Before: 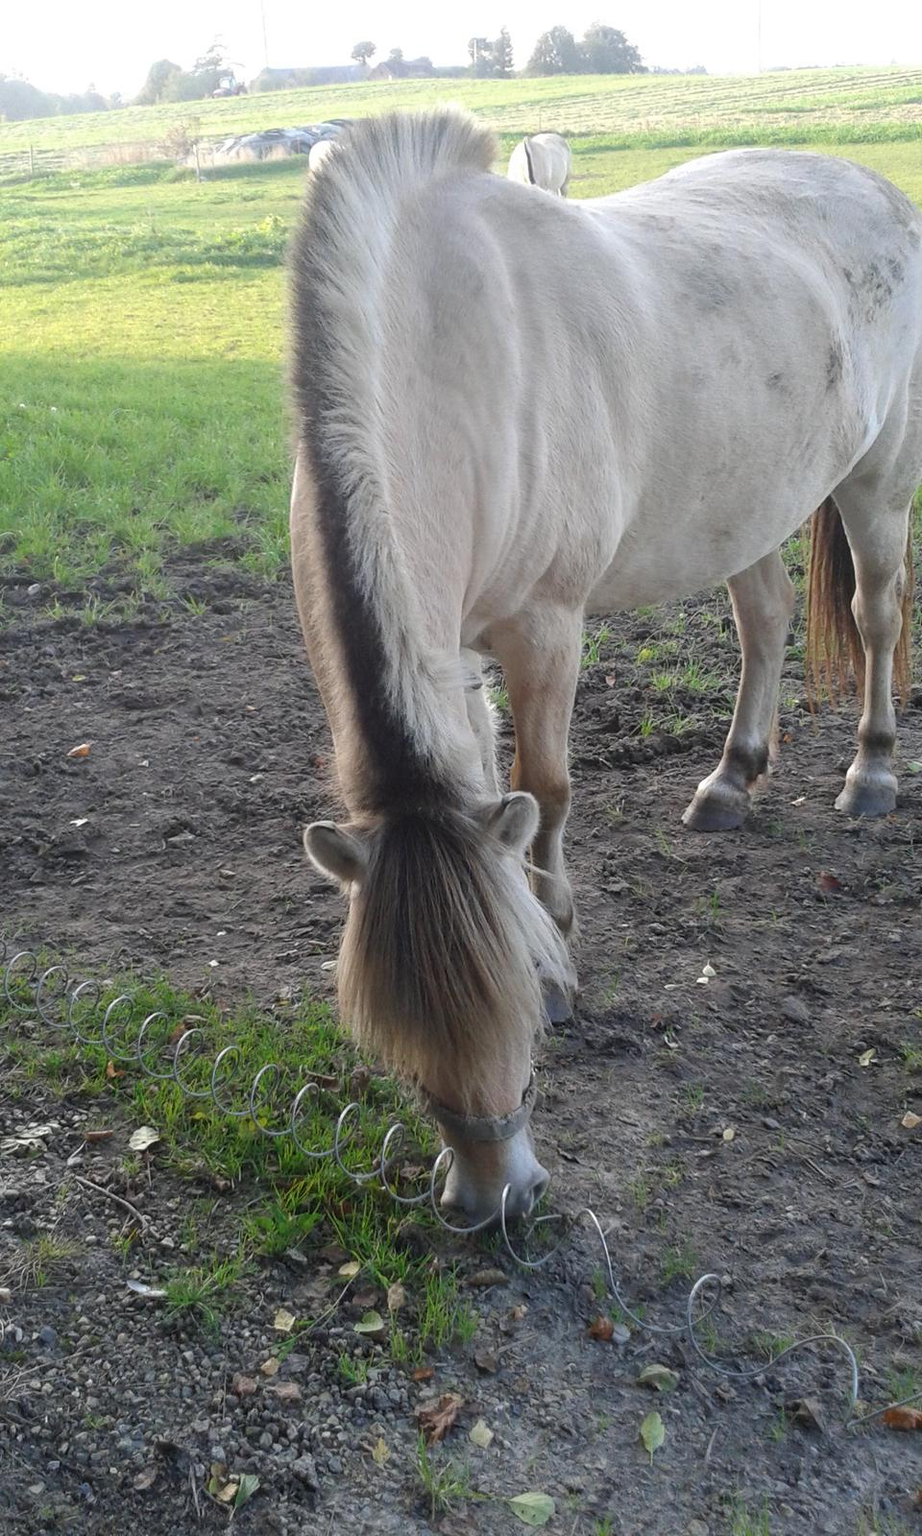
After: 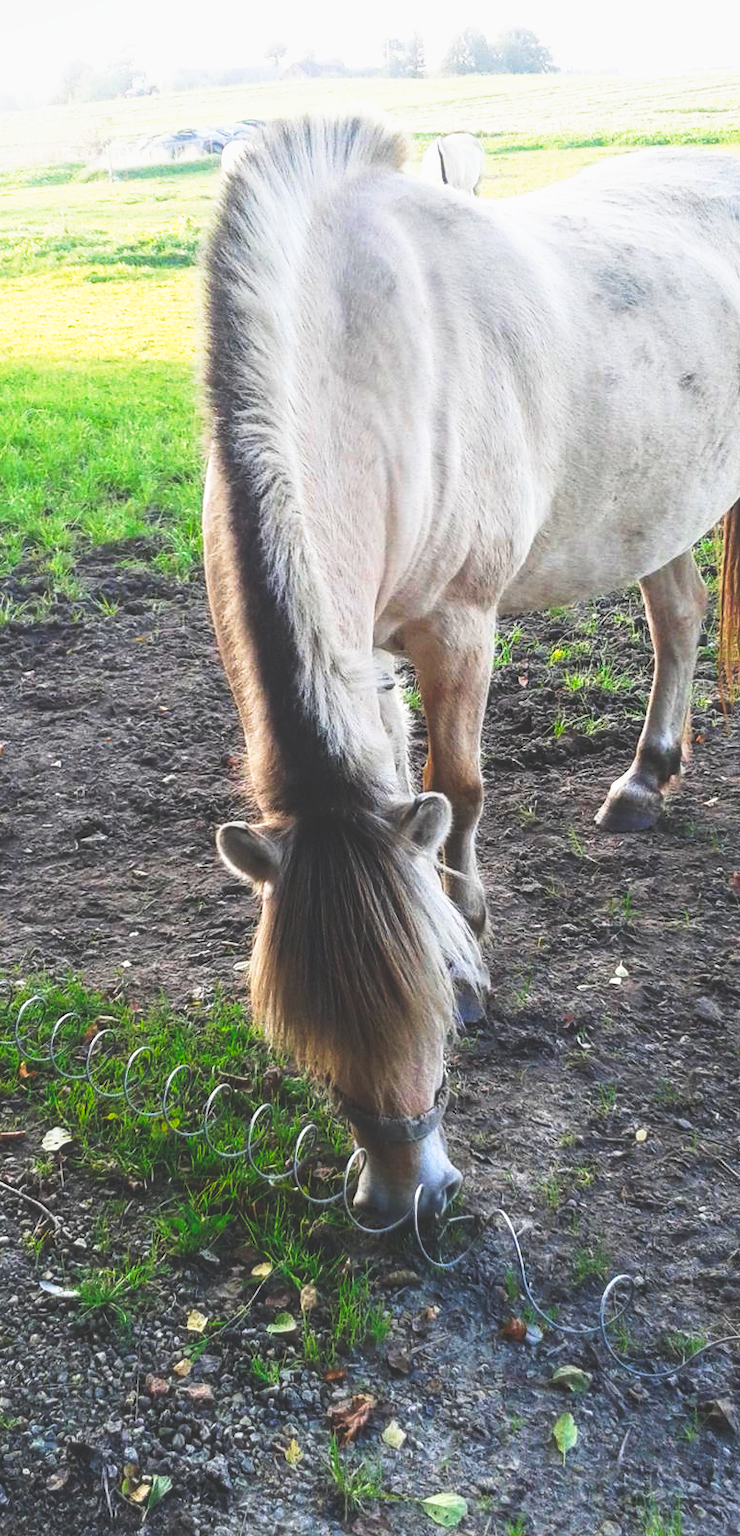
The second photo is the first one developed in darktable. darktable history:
tone curve: curves: ch0 [(0.003, 0.032) (0.037, 0.037) (0.149, 0.117) (0.297, 0.318) (0.41, 0.48) (0.541, 0.649) (0.722, 0.857) (0.875, 0.946) (1, 0.98)]; ch1 [(0, 0) (0.305, 0.325) (0.453, 0.437) (0.482, 0.474) (0.501, 0.498) (0.506, 0.503) (0.559, 0.576) (0.6, 0.635) (0.656, 0.707) (1, 1)]; ch2 [(0, 0) (0.323, 0.277) (0.408, 0.399) (0.45, 0.48) (0.499, 0.502) (0.515, 0.532) (0.573, 0.602) (0.653, 0.675) (0.75, 0.756) (1, 1)], preserve colors none
exposure: exposure -0.305 EV, compensate highlight preservation false
crop and rotate: left 9.541%, right 10.141%
local contrast: on, module defaults
base curve: curves: ch0 [(0, 0.036) (0.007, 0.037) (0.604, 0.887) (1, 1)], preserve colors none
color correction: highlights b* -0.054, saturation 1.33
